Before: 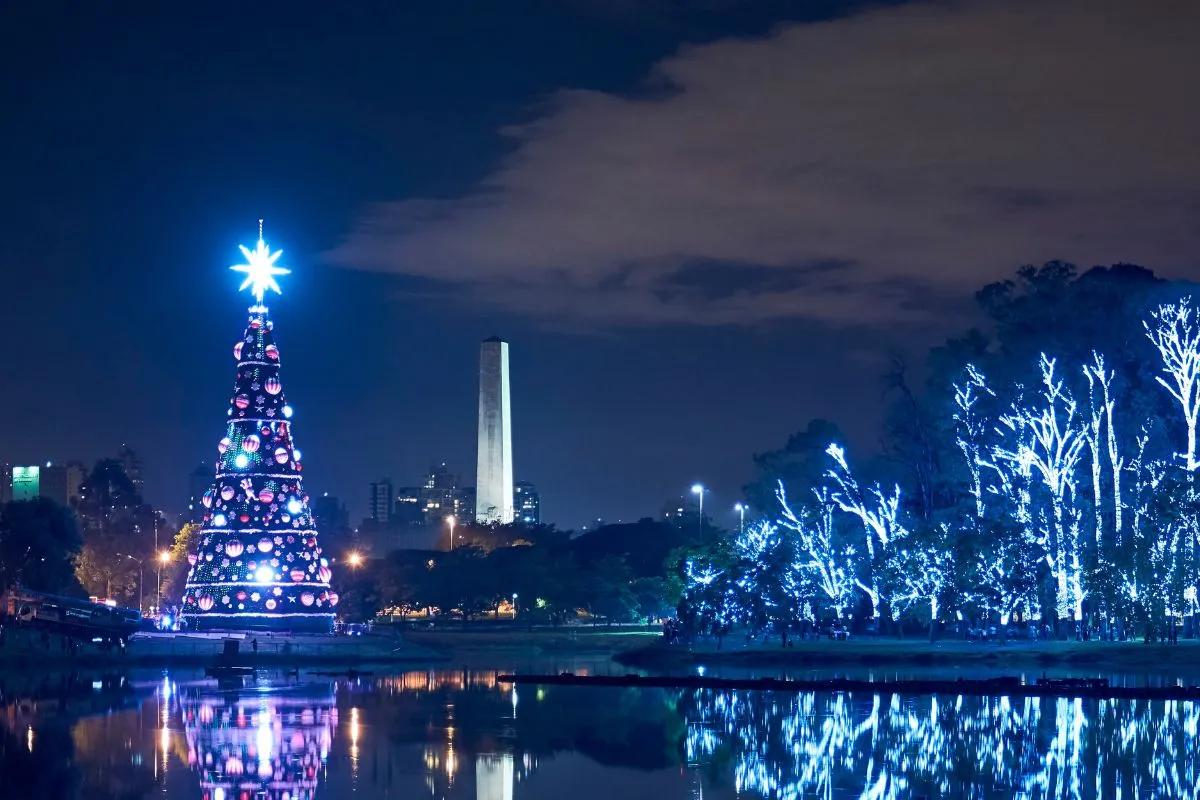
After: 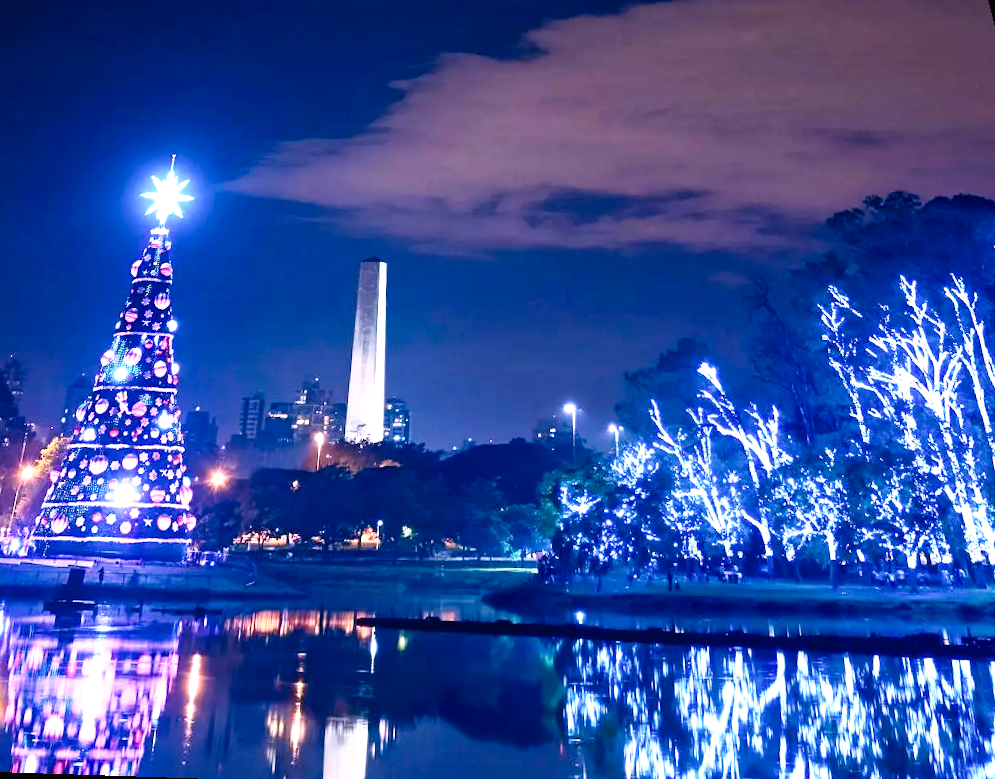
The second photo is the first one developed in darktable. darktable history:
exposure: black level correction -0.005, exposure 0.622 EV, compensate highlight preservation false
rotate and perspective: rotation 0.72°, lens shift (vertical) -0.352, lens shift (horizontal) -0.051, crop left 0.152, crop right 0.859, crop top 0.019, crop bottom 0.964
tone curve: curves: ch0 [(0, 0) (0.003, 0) (0.011, 0.001) (0.025, 0.003) (0.044, 0.005) (0.069, 0.012) (0.1, 0.023) (0.136, 0.039) (0.177, 0.088) (0.224, 0.15) (0.277, 0.239) (0.335, 0.334) (0.399, 0.43) (0.468, 0.526) (0.543, 0.621) (0.623, 0.711) (0.709, 0.791) (0.801, 0.87) (0.898, 0.949) (1, 1)], preserve colors none
white balance: red 1.188, blue 1.11
